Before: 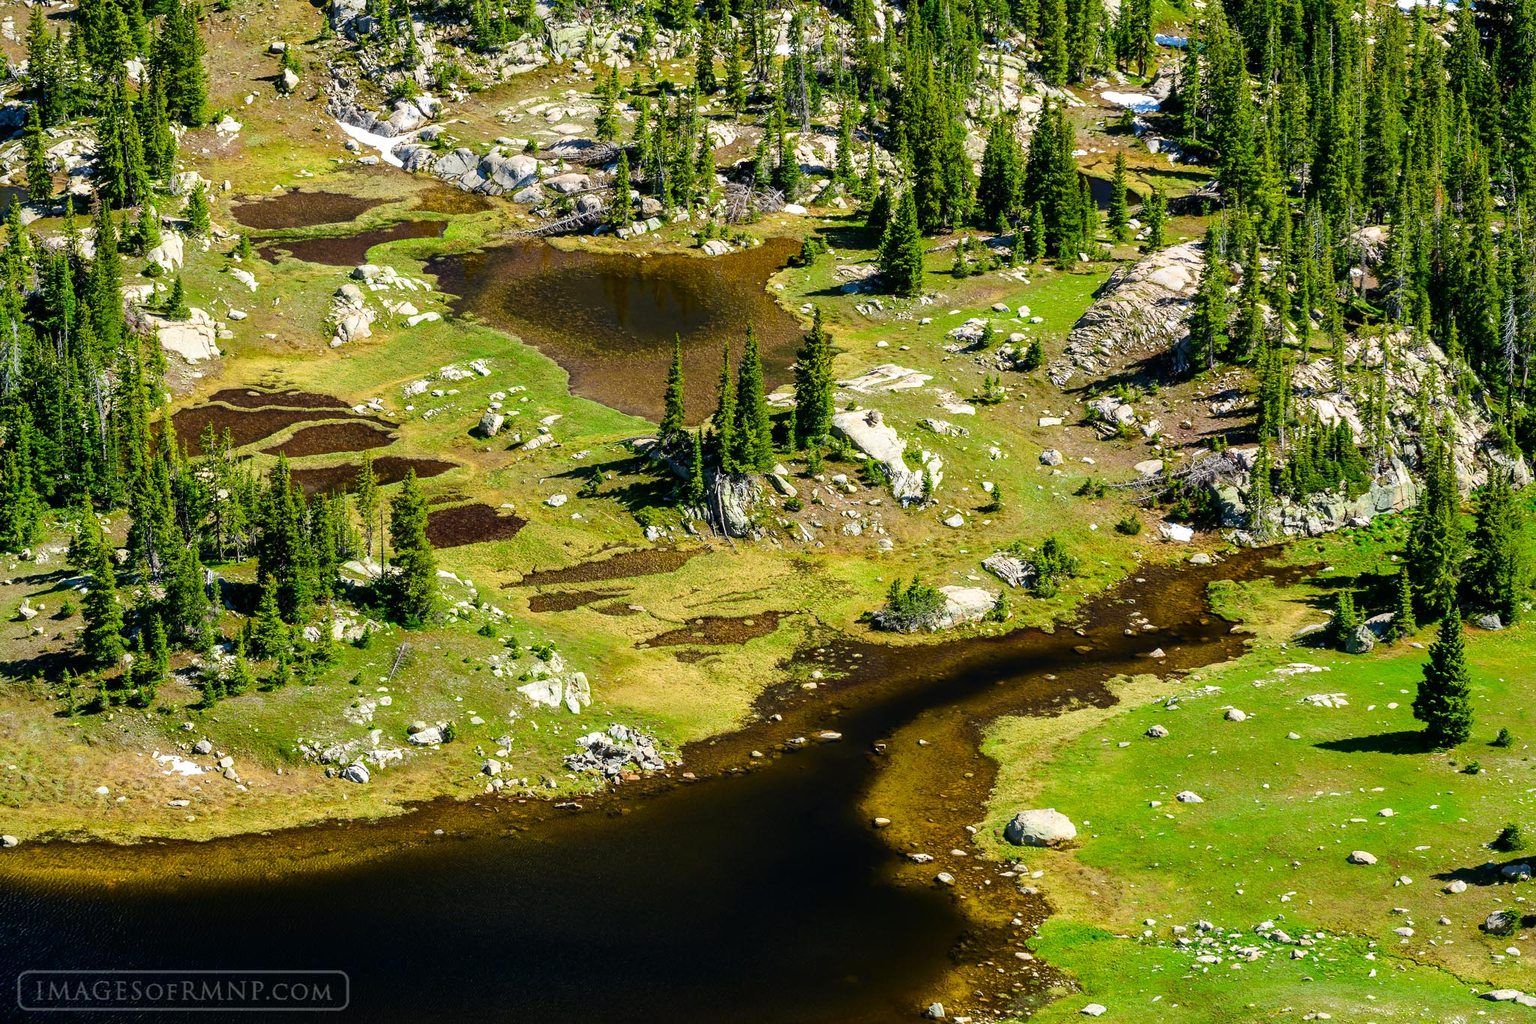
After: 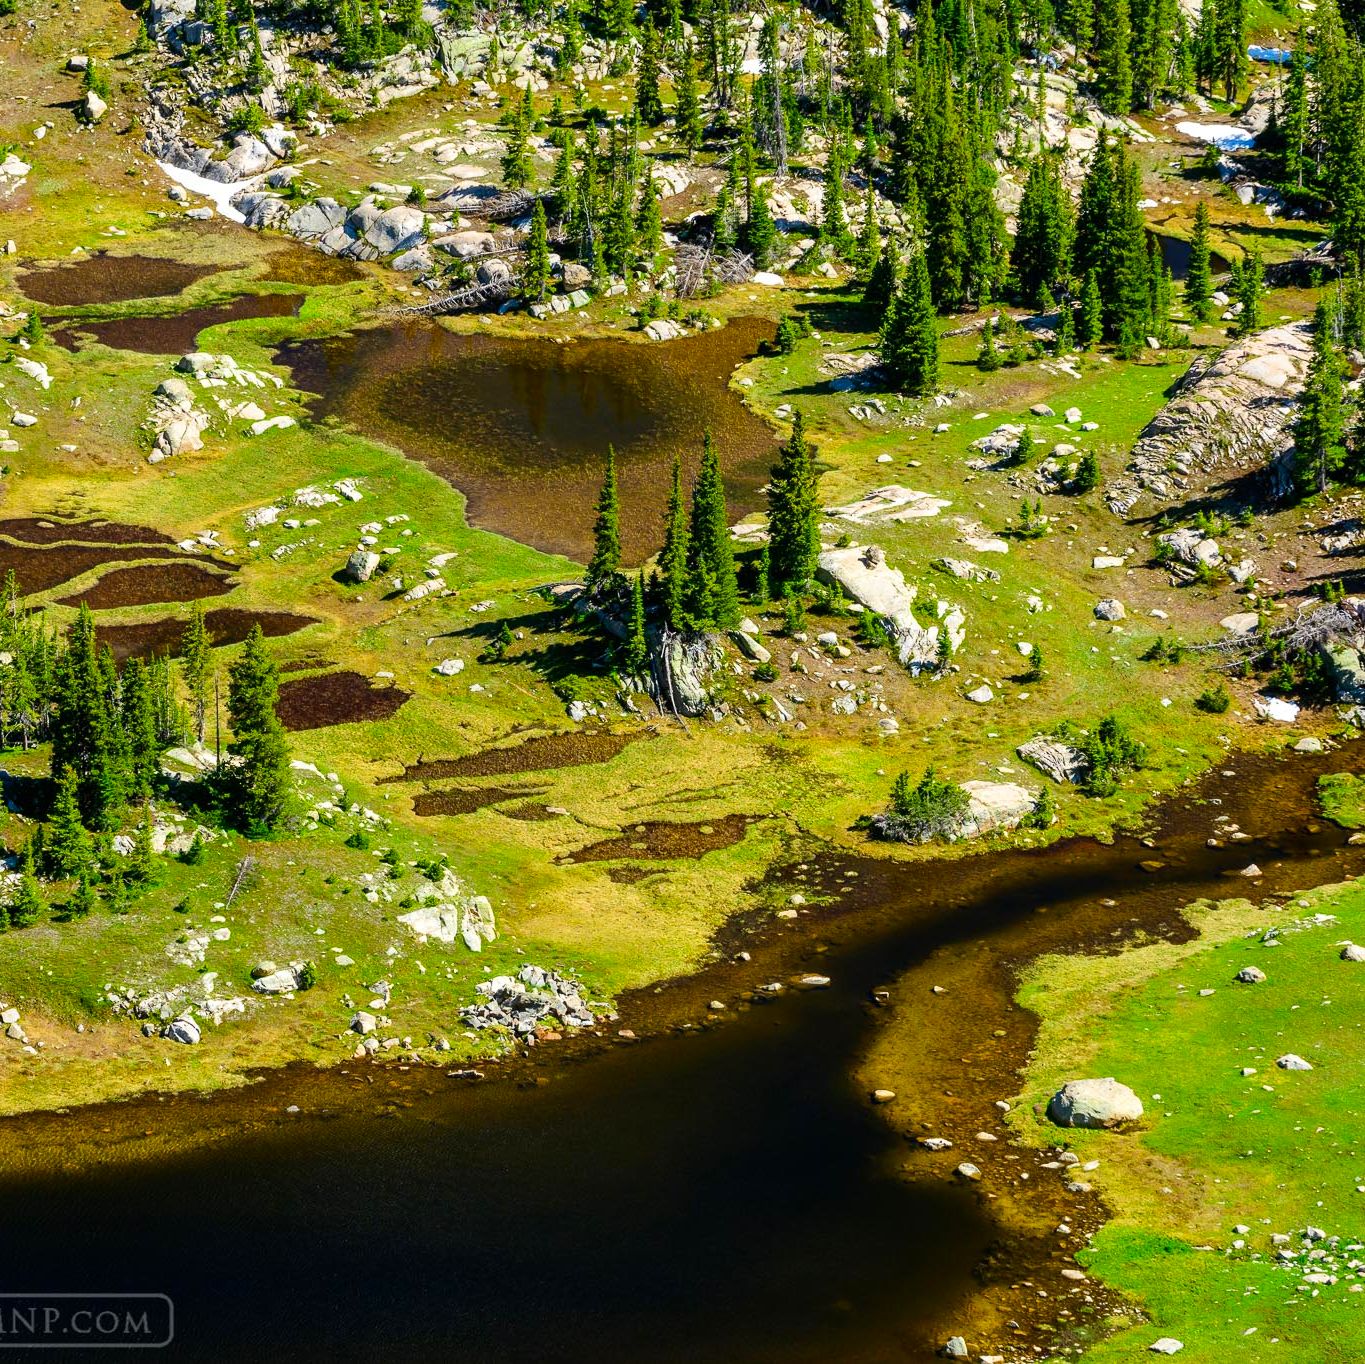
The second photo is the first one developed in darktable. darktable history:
tone curve: color space Lab, independent channels, preserve colors none
contrast brightness saturation: saturation 0.176
crop and rotate: left 14.294%, right 19.054%
